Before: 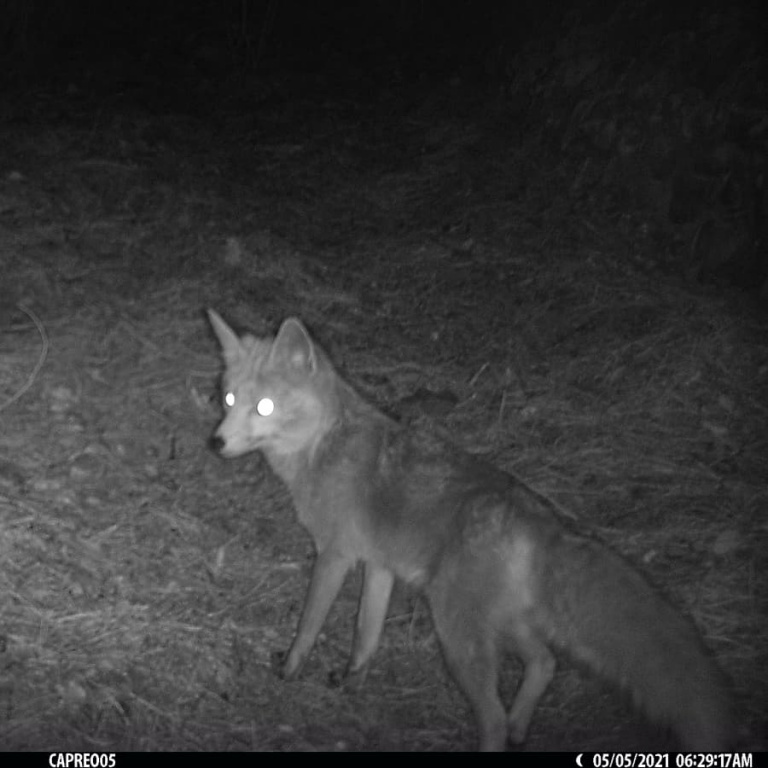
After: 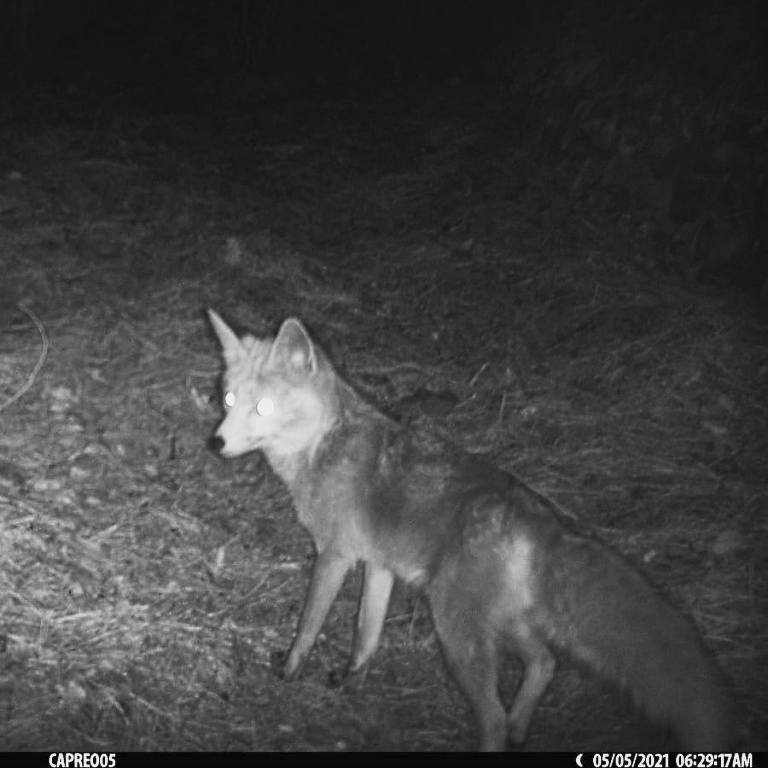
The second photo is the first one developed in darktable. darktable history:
monochrome: a -92.57, b 58.91
contrast brightness saturation: contrast 0.53, brightness 0.47, saturation -1
